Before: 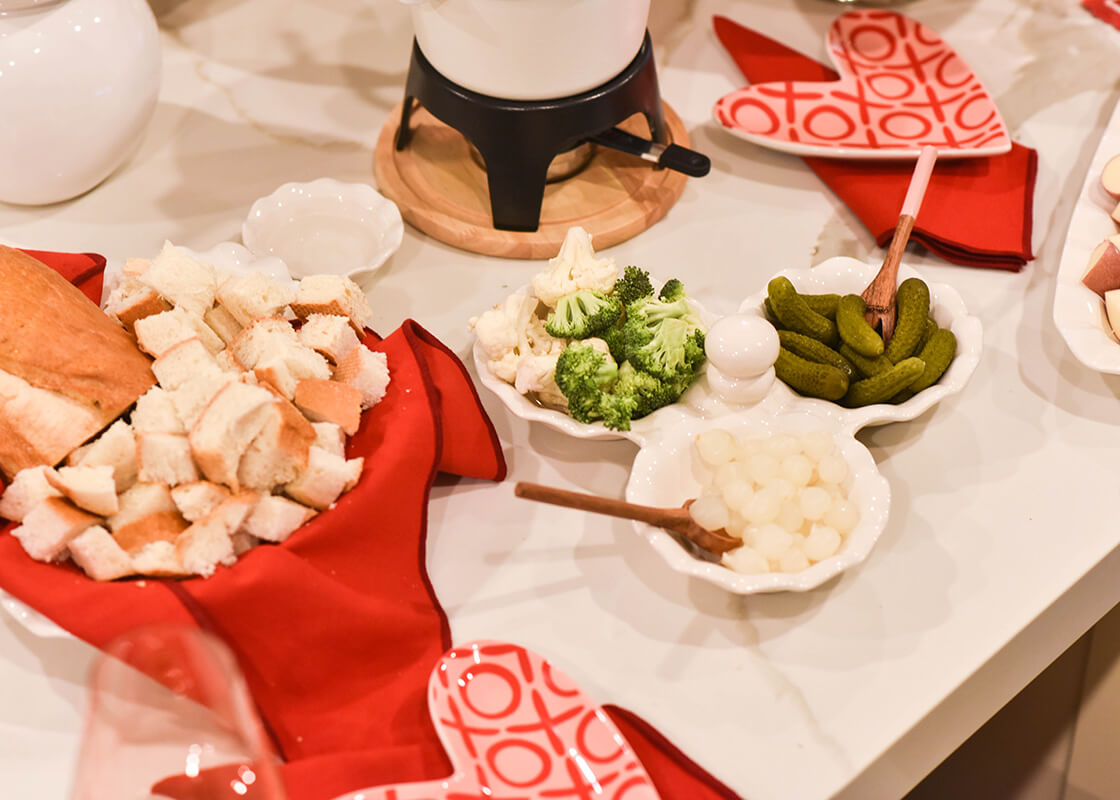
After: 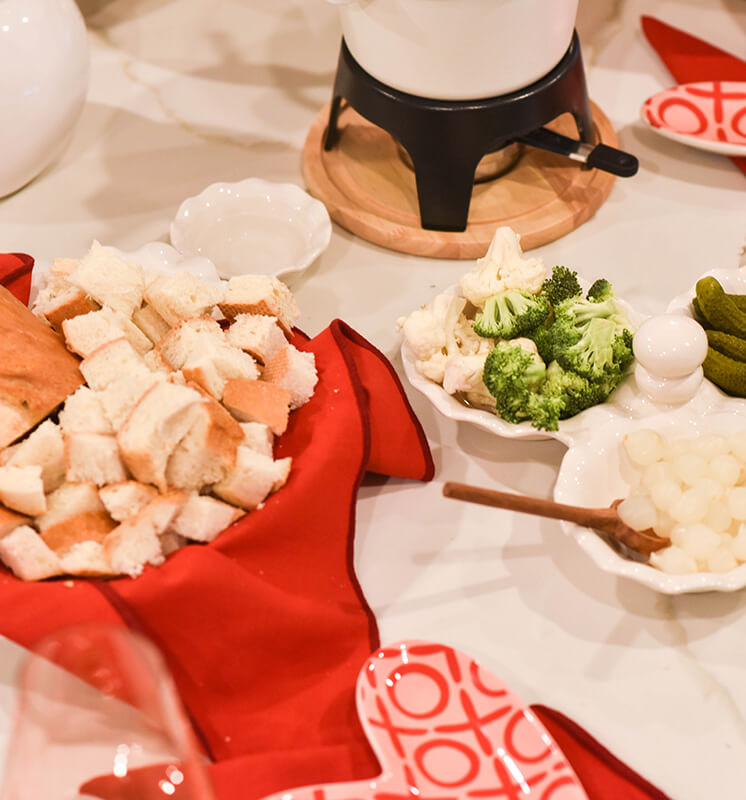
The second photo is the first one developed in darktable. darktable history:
crop and rotate: left 6.454%, right 26.858%
